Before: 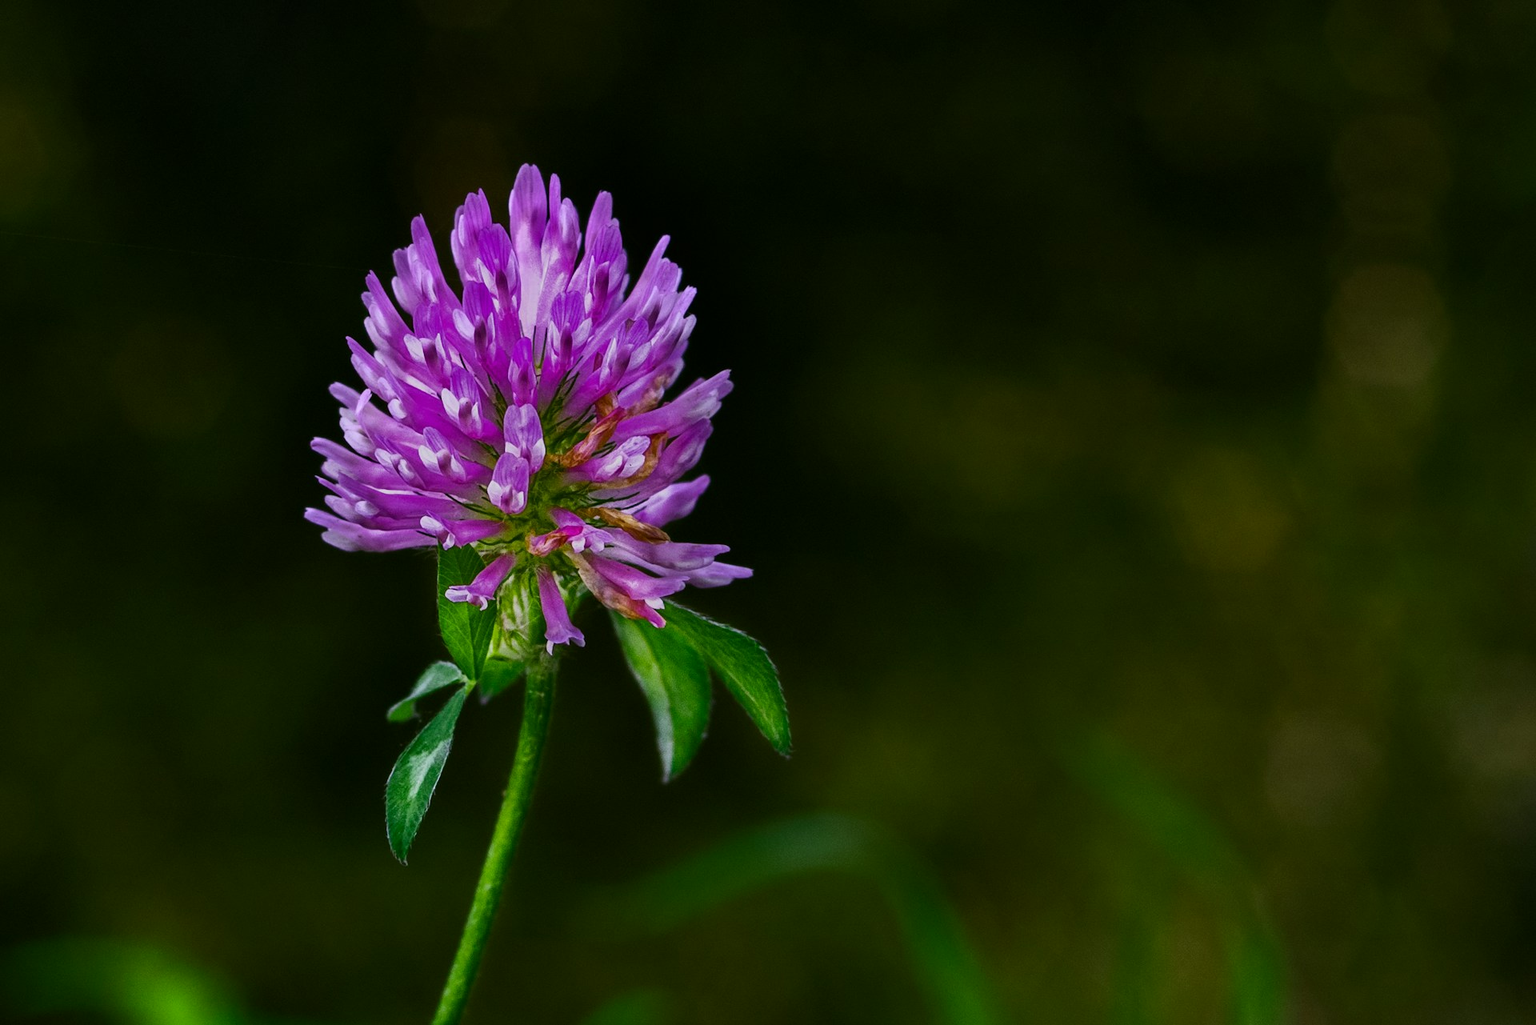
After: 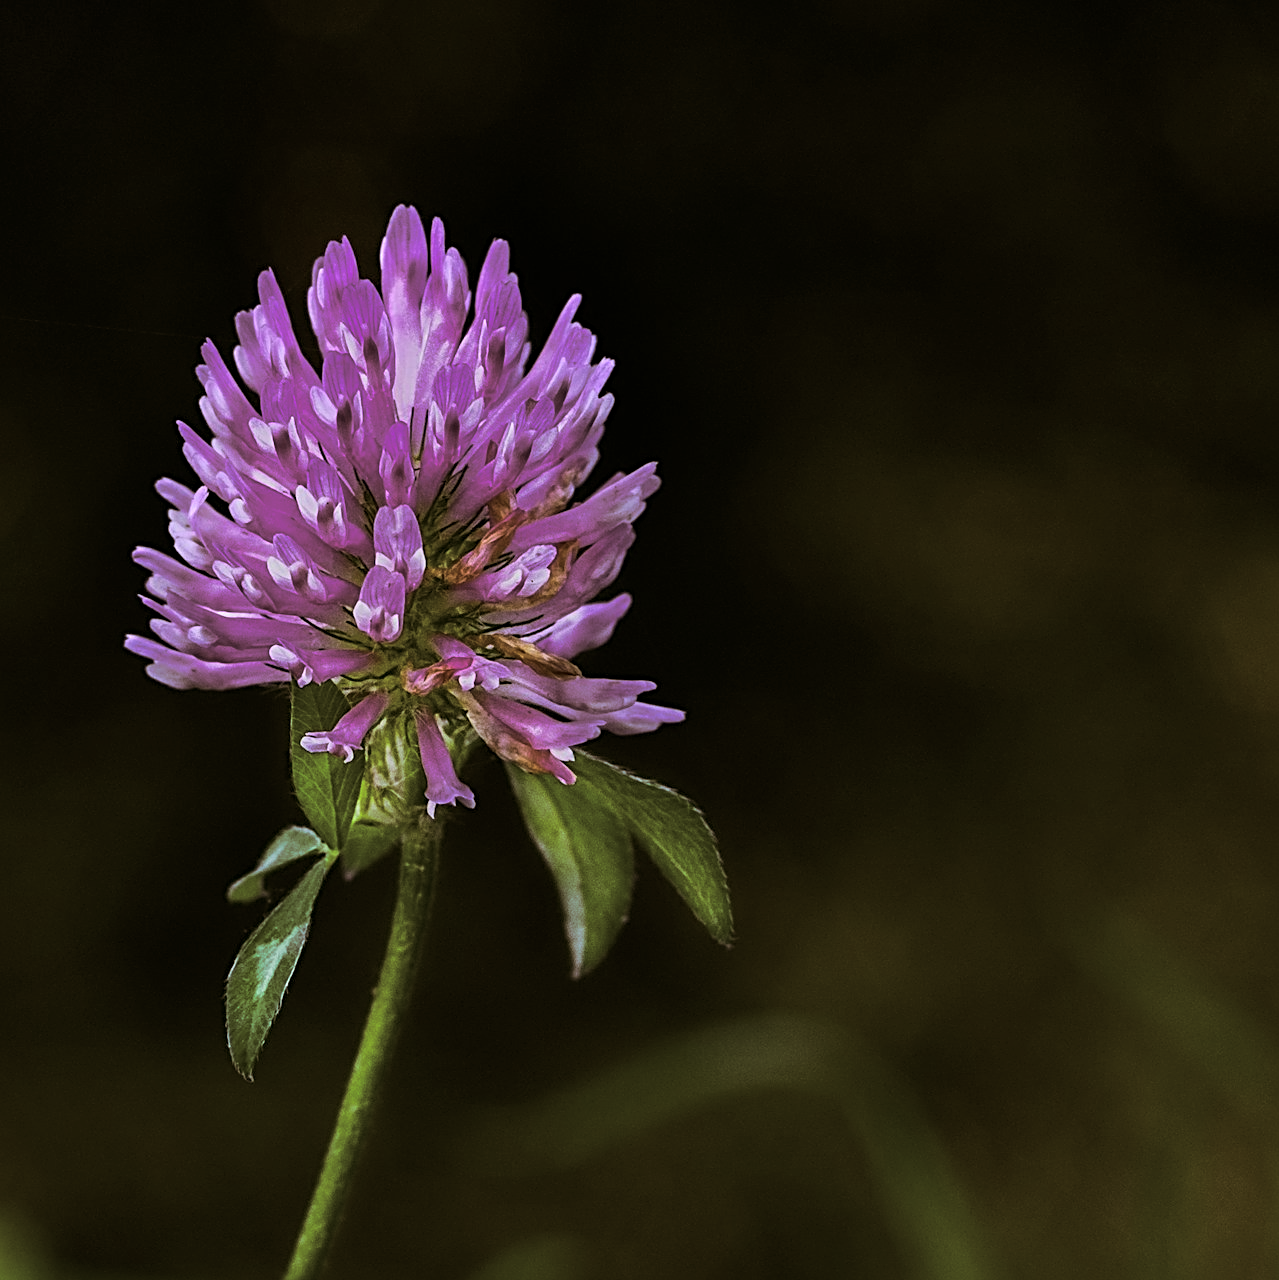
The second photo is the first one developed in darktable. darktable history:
sharpen: radius 3.119
split-toning: shadows › hue 32.4°, shadows › saturation 0.51, highlights › hue 180°, highlights › saturation 0, balance -60.17, compress 55.19%
crop and rotate: left 13.342%, right 19.991%
